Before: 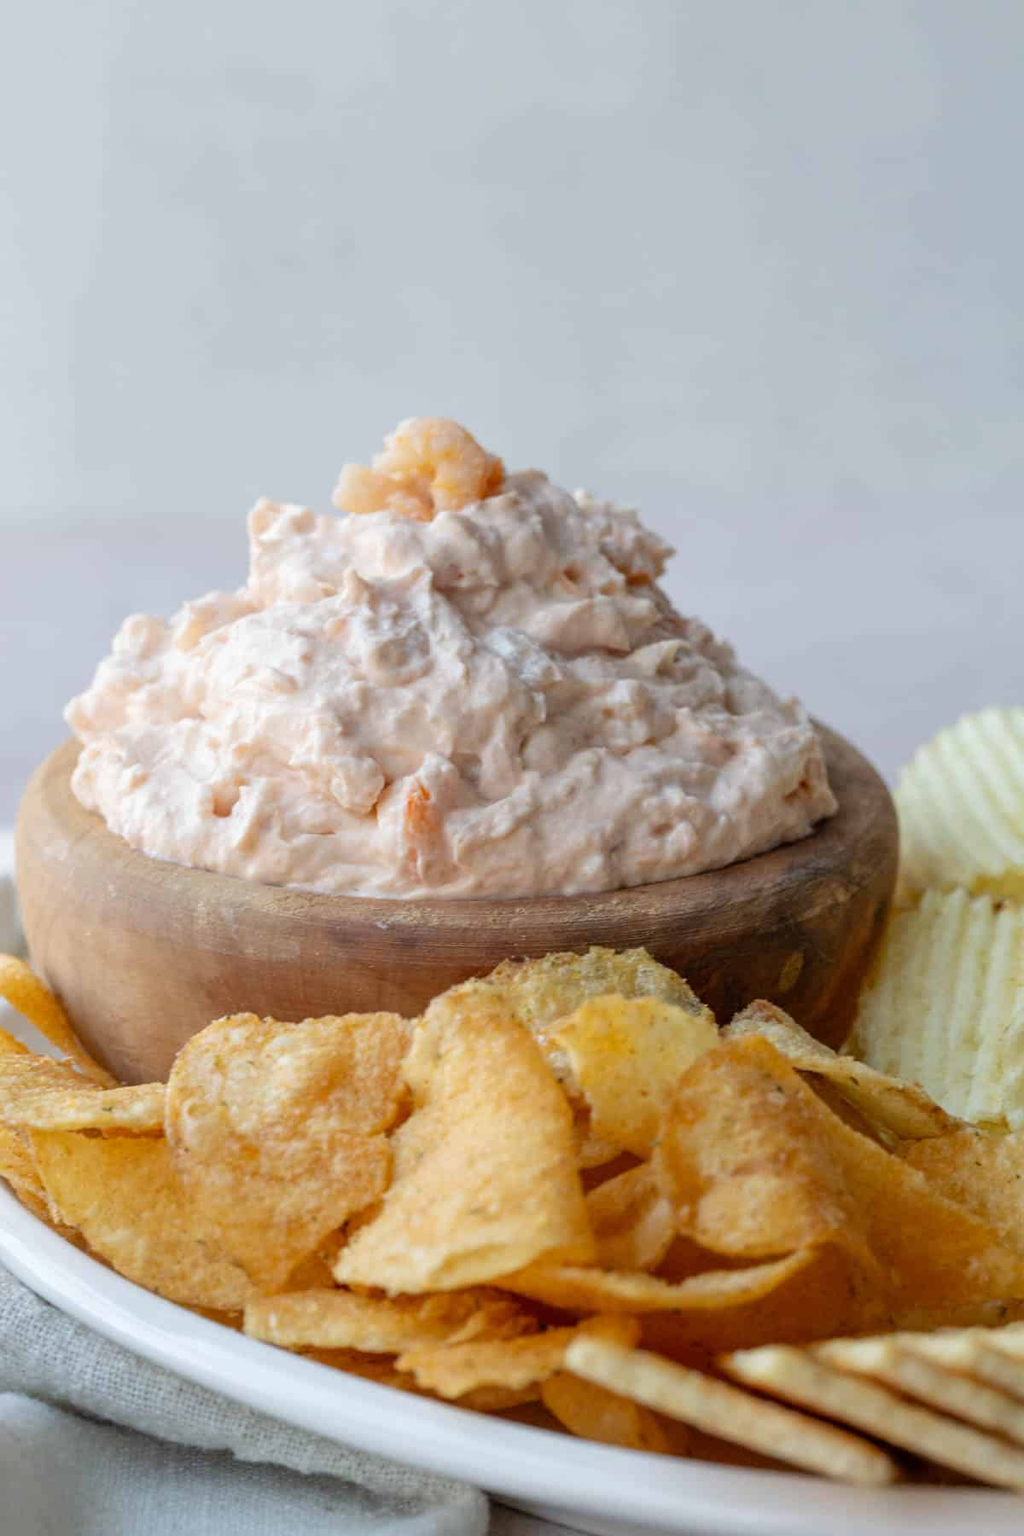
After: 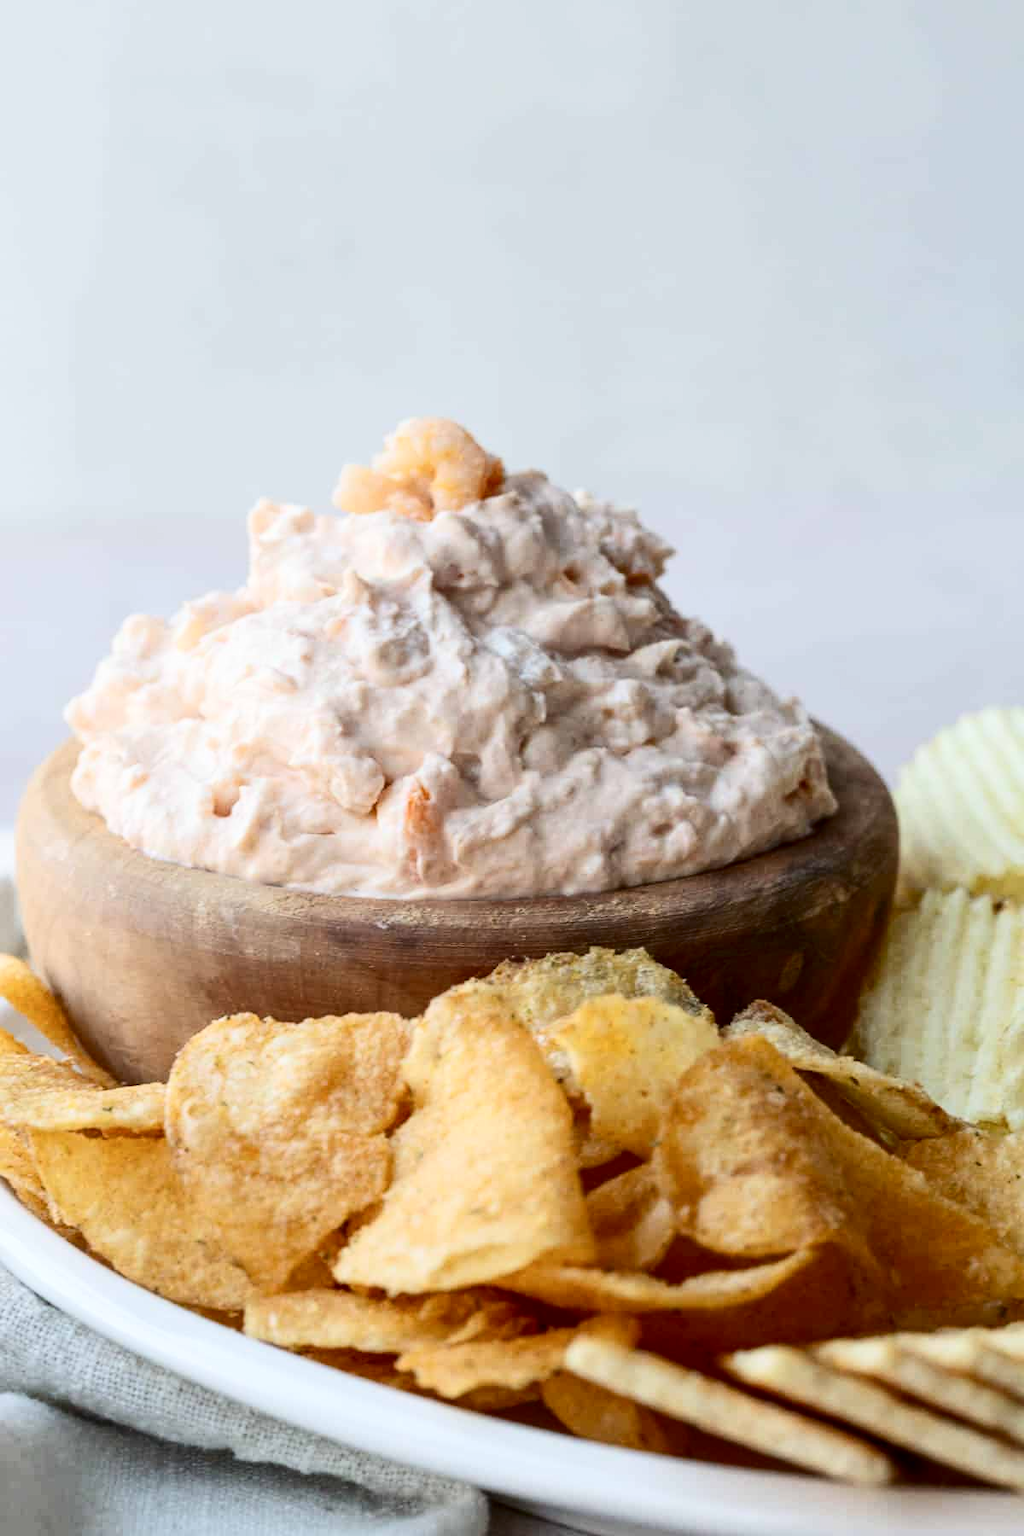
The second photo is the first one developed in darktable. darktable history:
contrast brightness saturation: contrast 0.298
